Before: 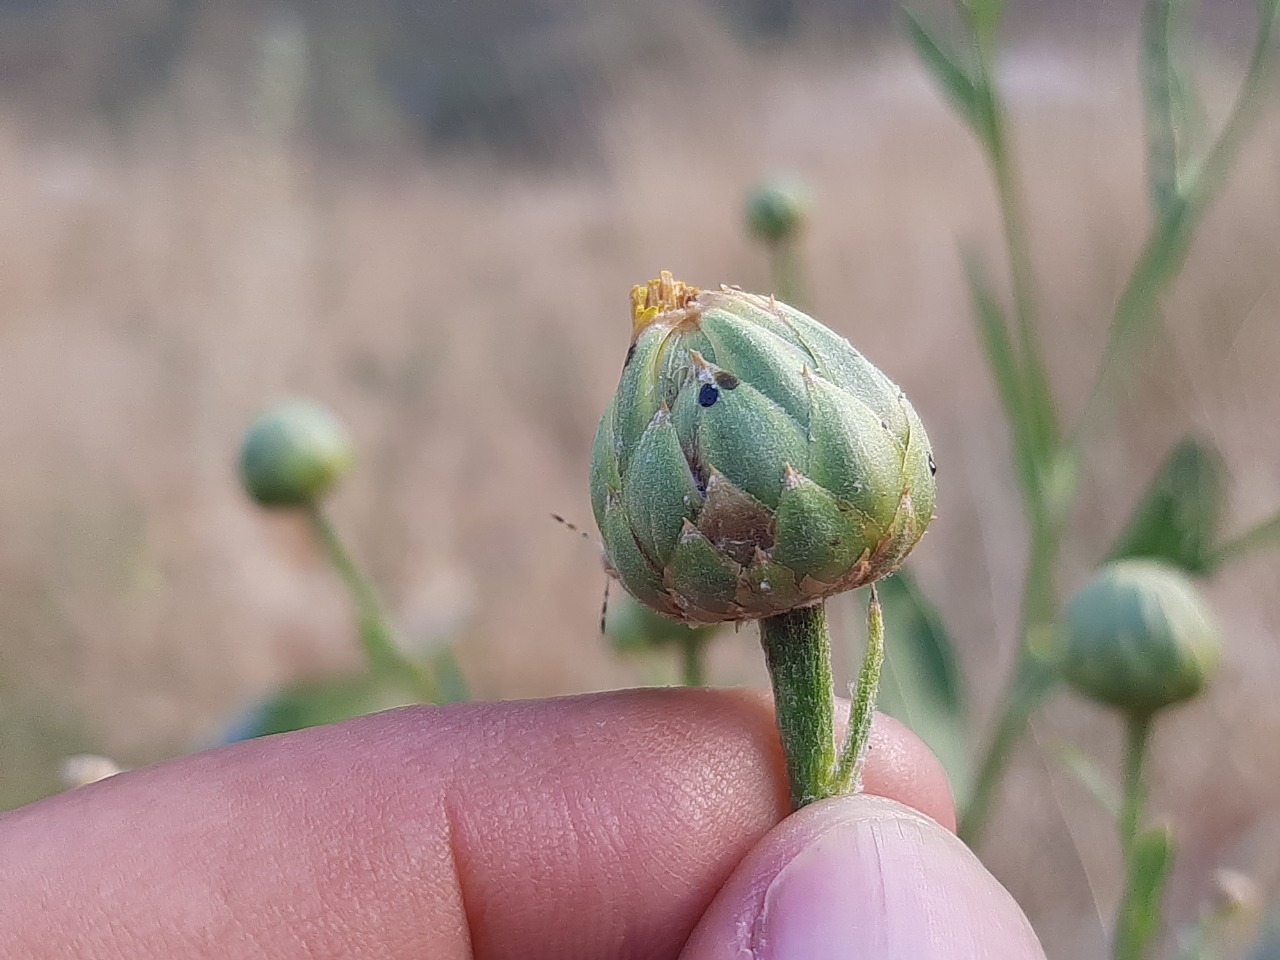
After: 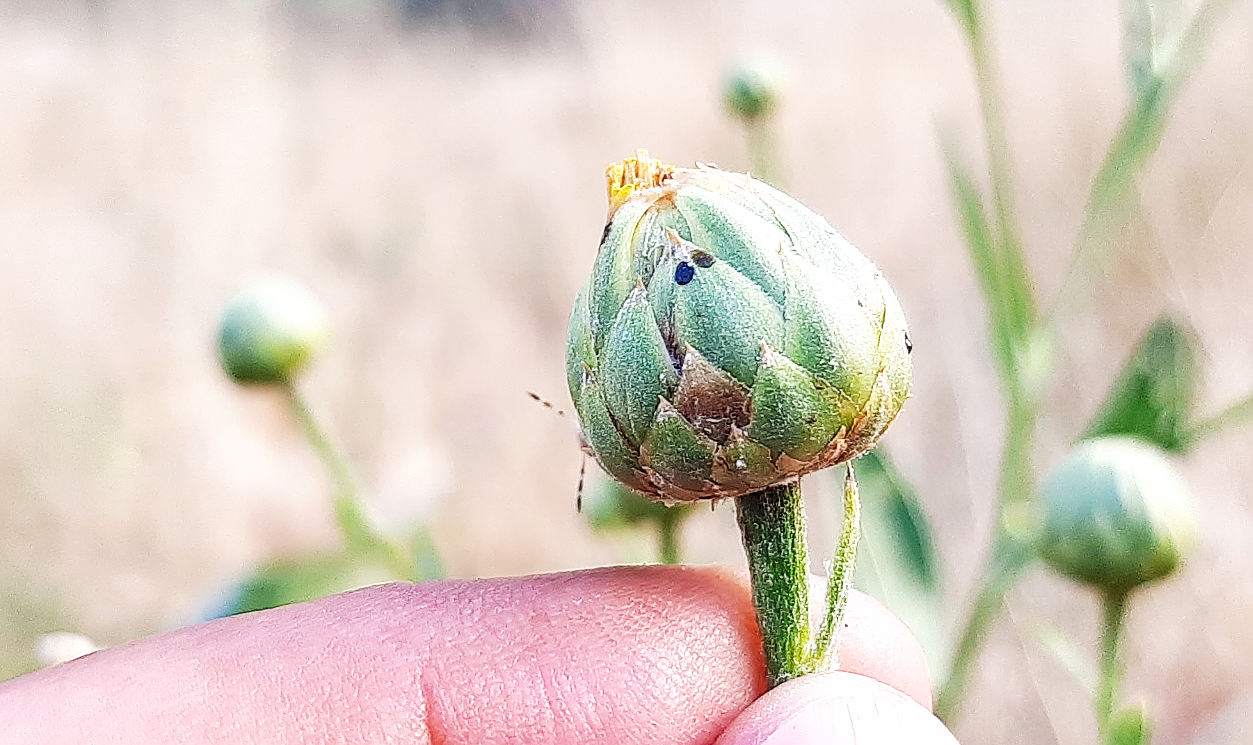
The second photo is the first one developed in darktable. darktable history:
crop and rotate: left 1.883%, top 12.745%, right 0.208%, bottom 9.551%
local contrast: on, module defaults
exposure: exposure -0.004 EV, compensate highlight preservation false
base curve: curves: ch0 [(0, 0) (0.007, 0.004) (0.027, 0.03) (0.046, 0.07) (0.207, 0.54) (0.442, 0.872) (0.673, 0.972) (1, 1)], preserve colors none
sharpen: on, module defaults
